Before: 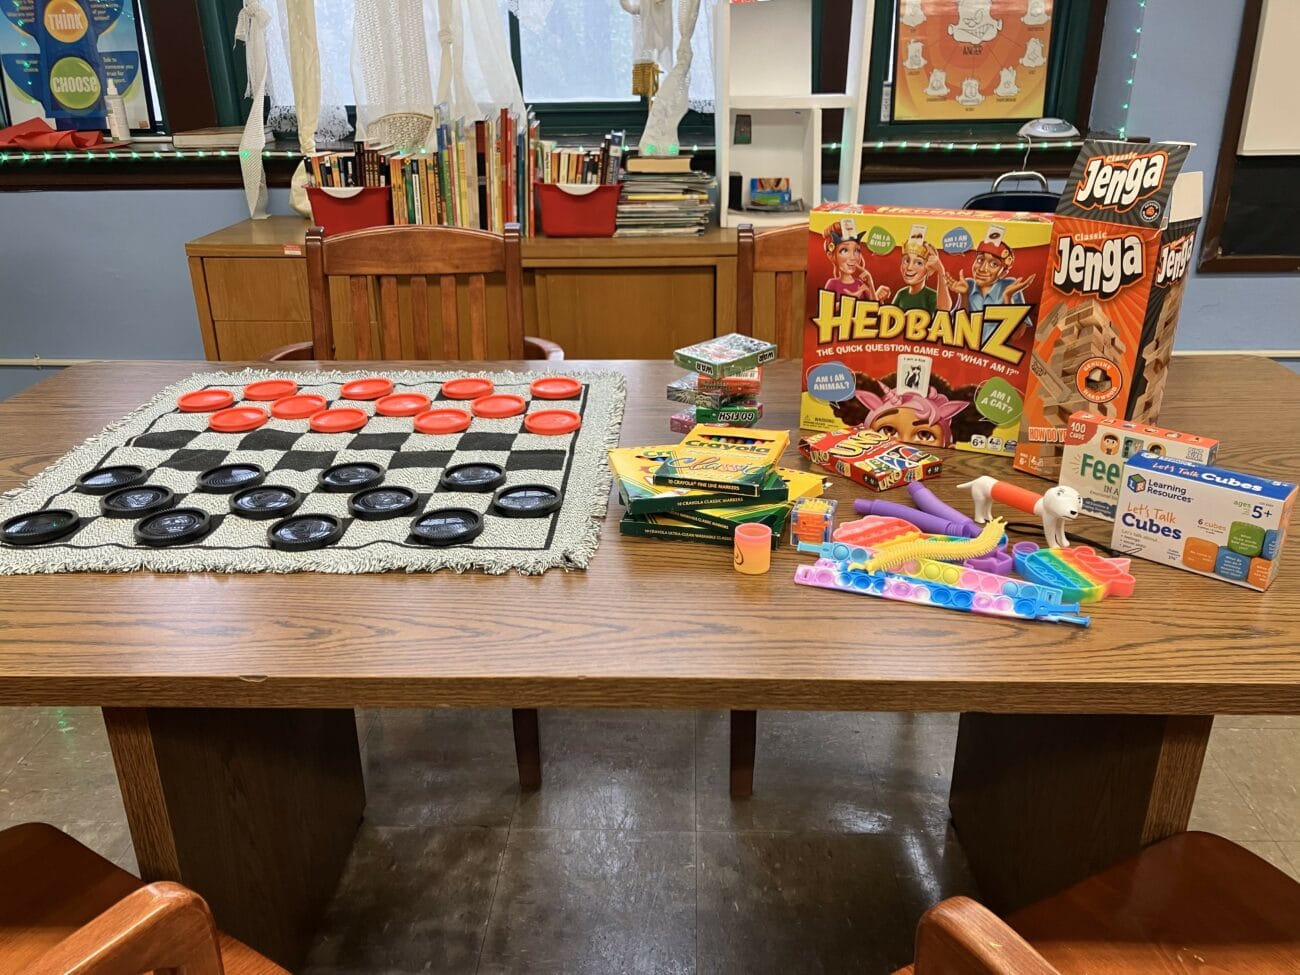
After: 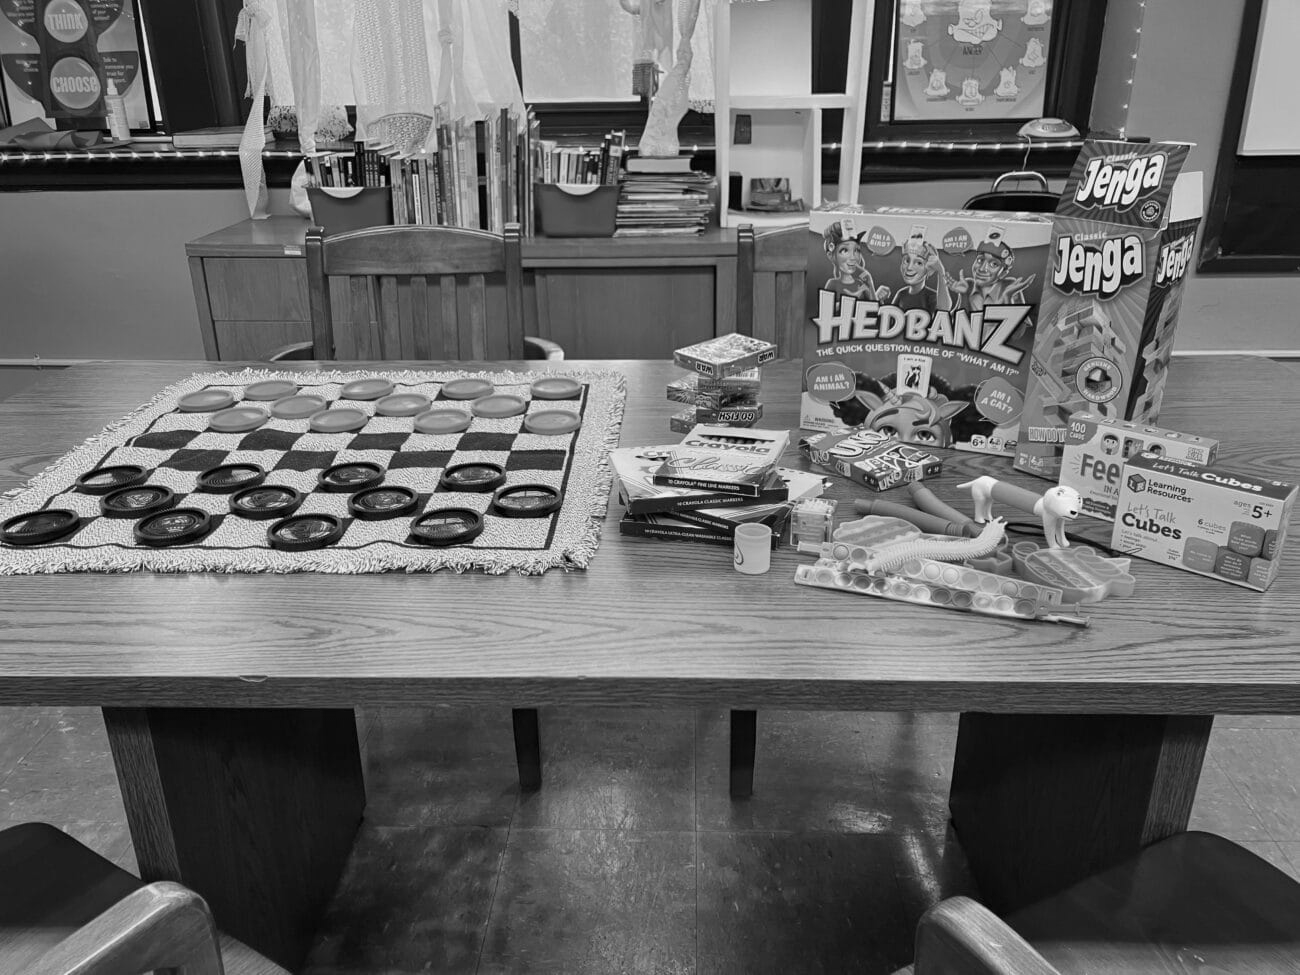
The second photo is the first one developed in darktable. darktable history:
white balance: emerald 1
monochrome: a 26.22, b 42.67, size 0.8
